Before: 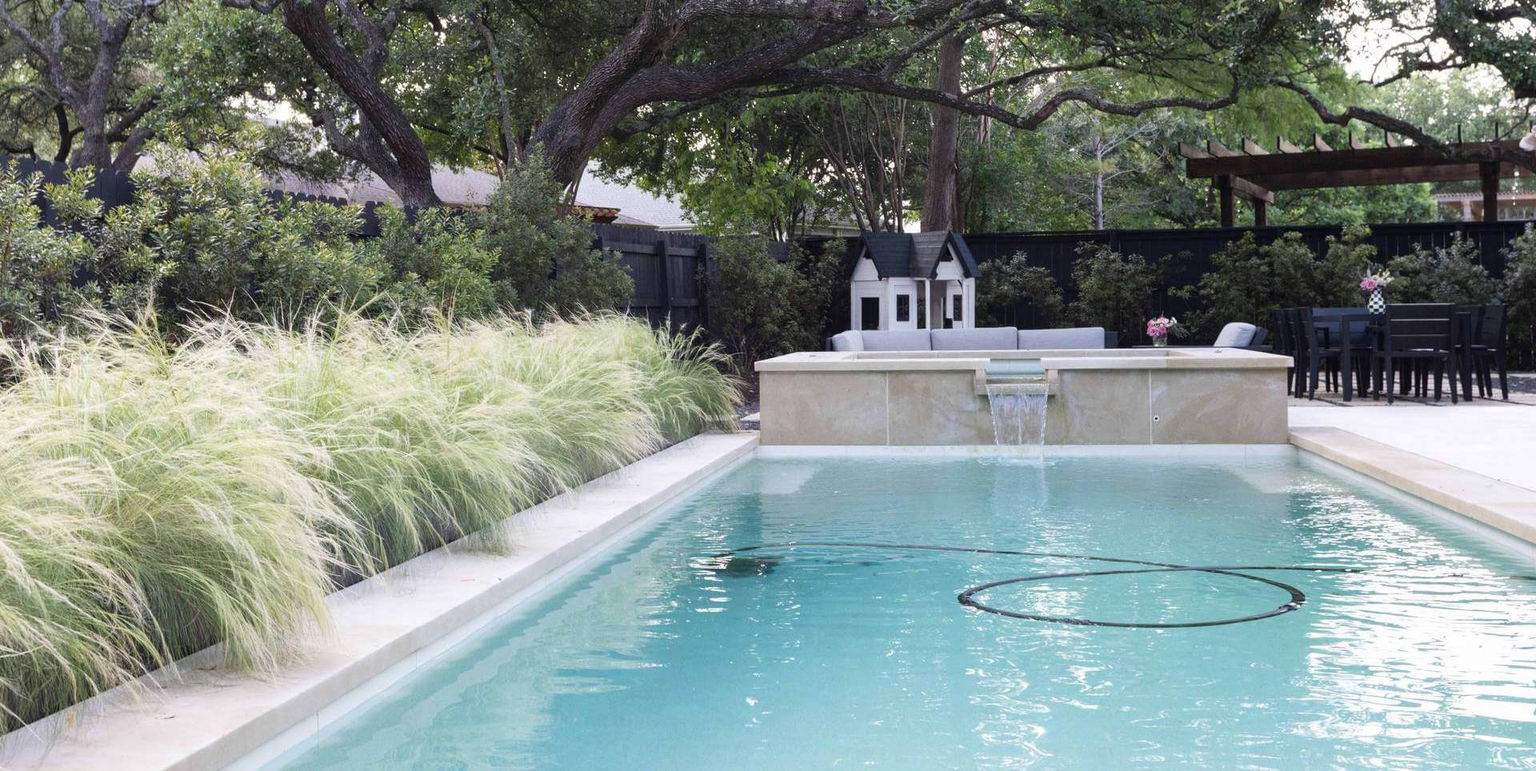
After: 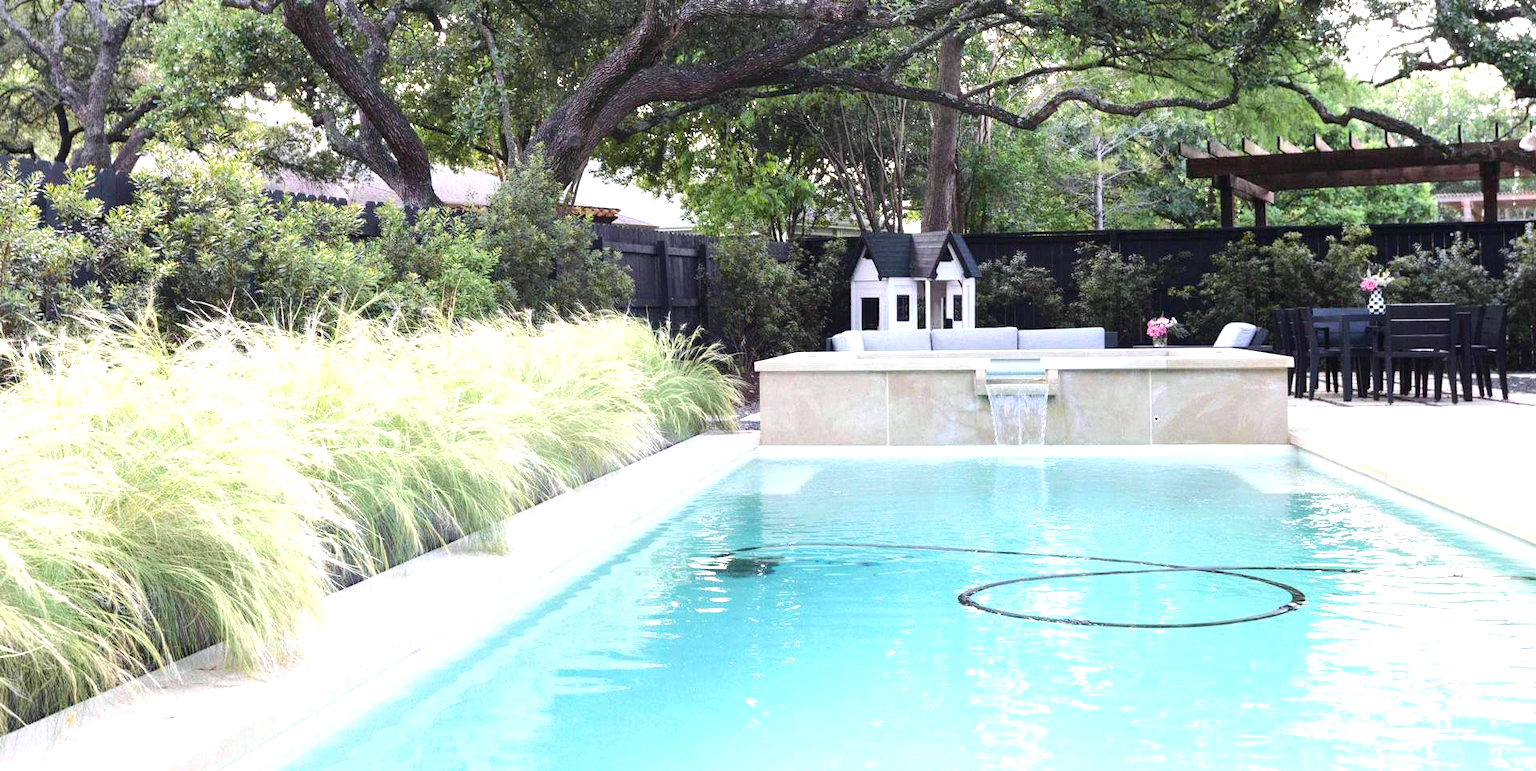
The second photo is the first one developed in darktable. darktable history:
tone curve: curves: ch0 [(0, 0.01) (0.037, 0.032) (0.131, 0.108) (0.275, 0.256) (0.483, 0.512) (0.61, 0.665) (0.696, 0.742) (0.792, 0.819) (0.911, 0.925) (0.997, 0.995)]; ch1 [(0, 0) (0.308, 0.29) (0.425, 0.411) (0.492, 0.488) (0.505, 0.503) (0.527, 0.531) (0.568, 0.594) (0.683, 0.702) (0.746, 0.77) (1, 1)]; ch2 [(0, 0) (0.246, 0.233) (0.36, 0.352) (0.415, 0.415) (0.485, 0.487) (0.502, 0.504) (0.525, 0.523) (0.539, 0.553) (0.587, 0.594) (0.636, 0.652) (0.711, 0.729) (0.845, 0.855) (0.998, 0.977)], color space Lab, independent channels, preserve colors none
exposure: exposure 0.922 EV, compensate highlight preservation false
